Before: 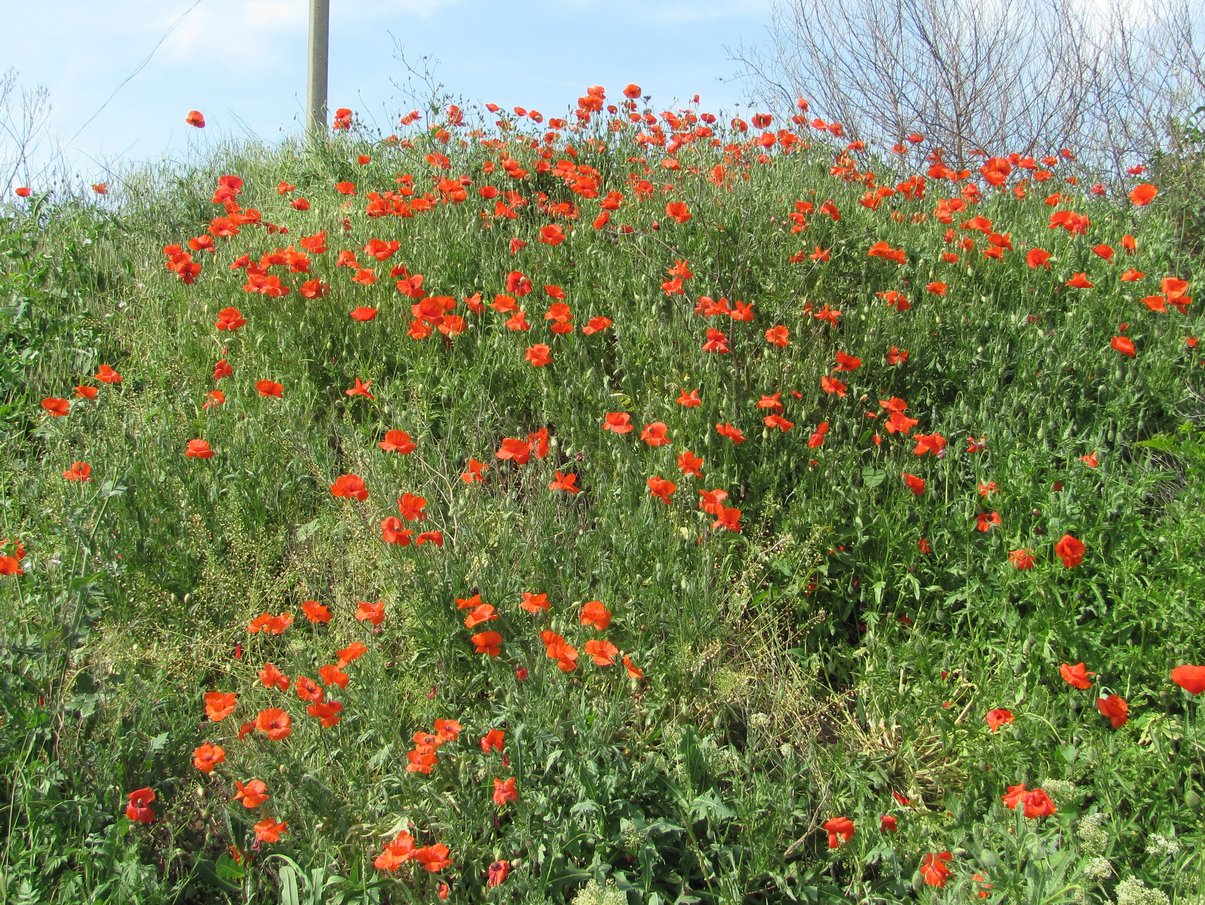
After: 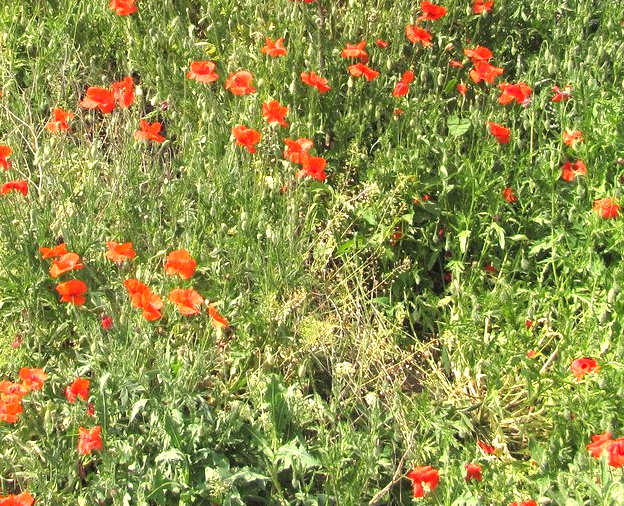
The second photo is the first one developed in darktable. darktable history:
exposure: black level correction 0, exposure 0.7 EV, compensate exposure bias true, compensate highlight preservation false
crop: left 34.479%, top 38.822%, right 13.718%, bottom 5.172%
color correction: highlights a* 7.34, highlights b* 4.37
